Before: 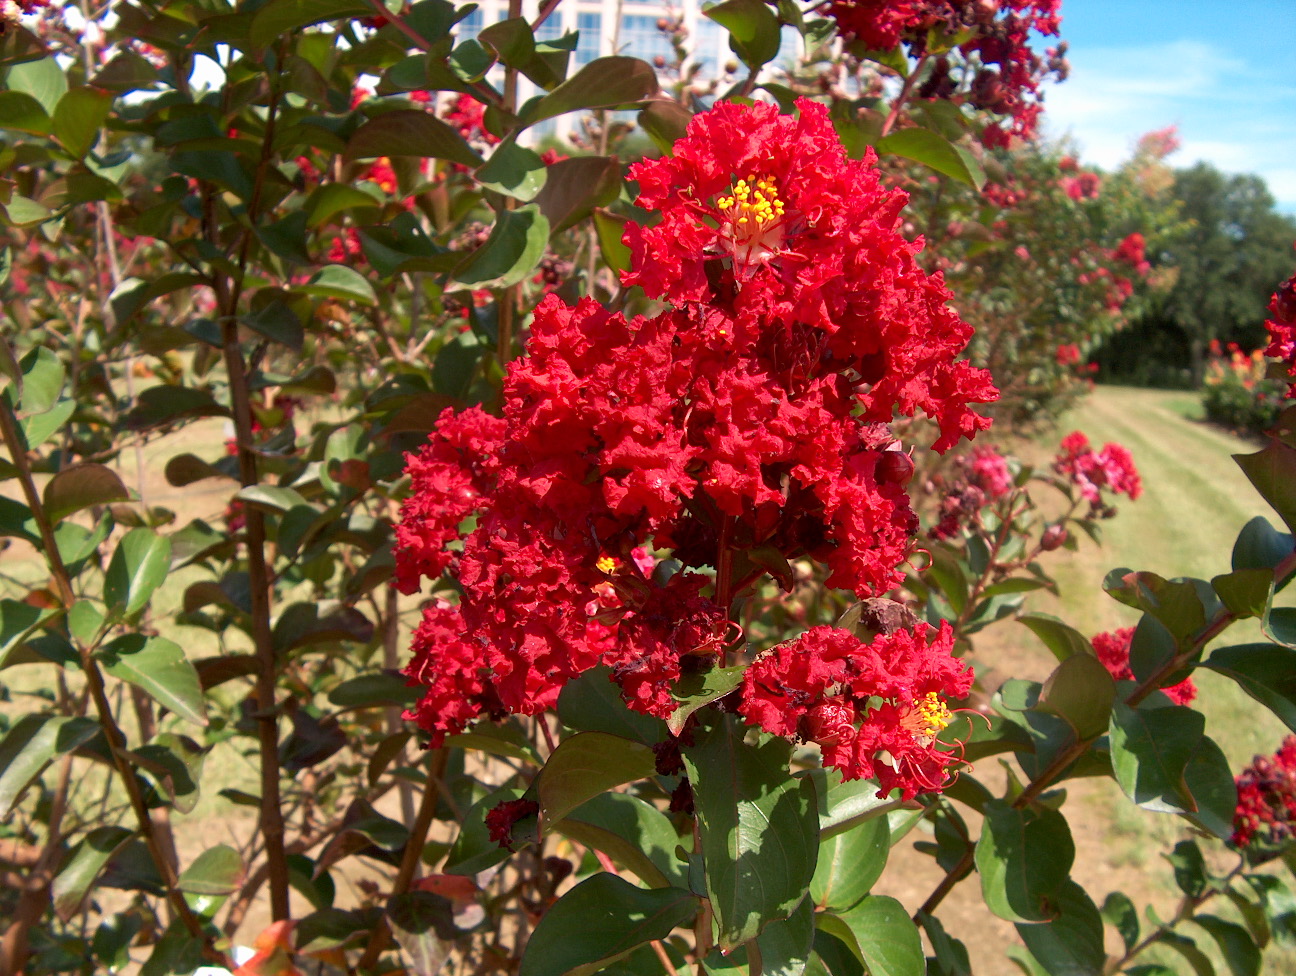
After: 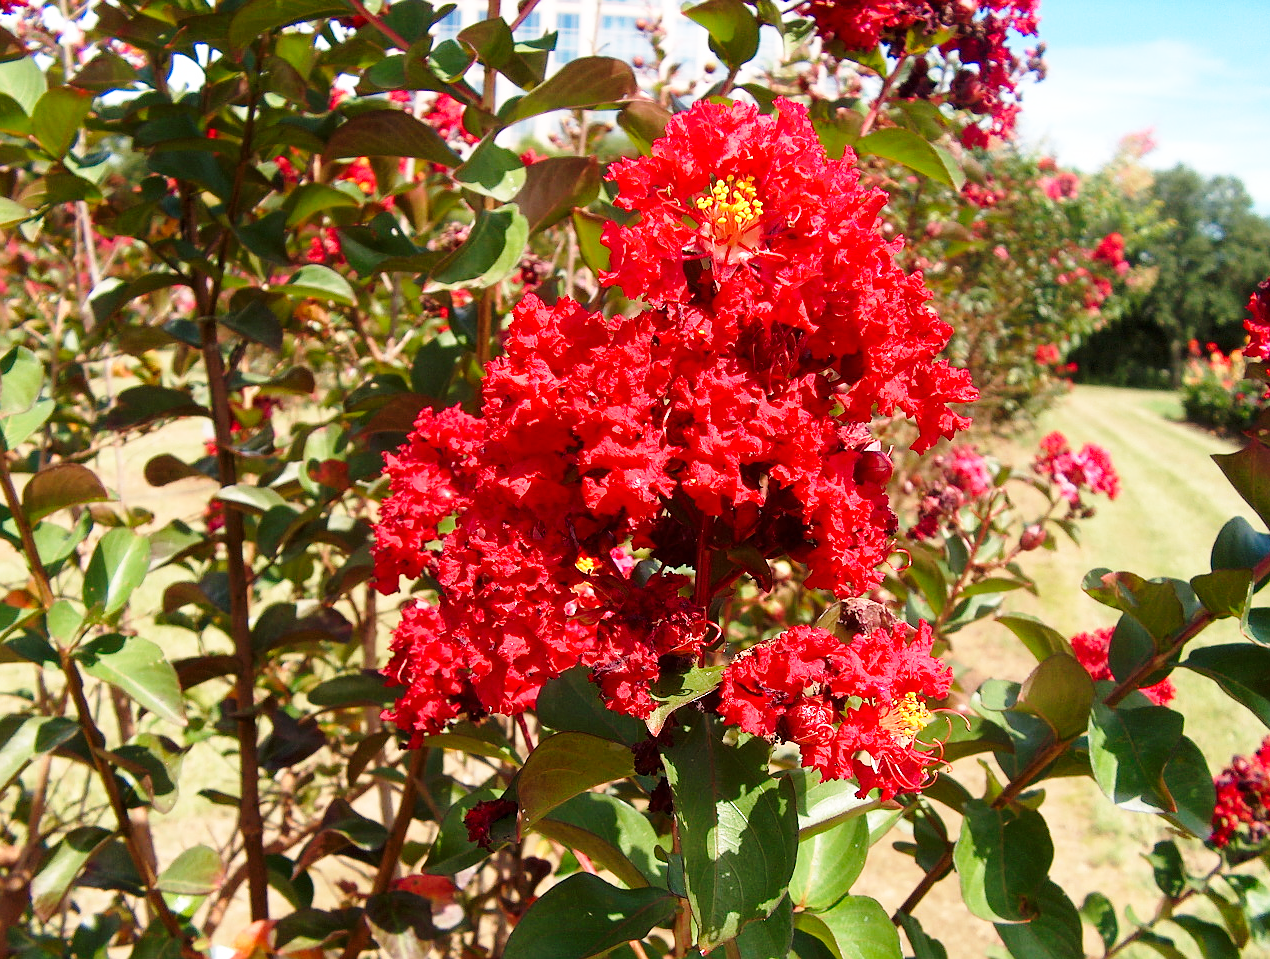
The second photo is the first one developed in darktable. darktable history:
base curve: curves: ch0 [(0, 0) (0.028, 0.03) (0.121, 0.232) (0.46, 0.748) (0.859, 0.968) (1, 1)], preserve colors none
crop: left 1.648%, right 0.287%, bottom 1.645%
sharpen: radius 0.973, amount 0.612
